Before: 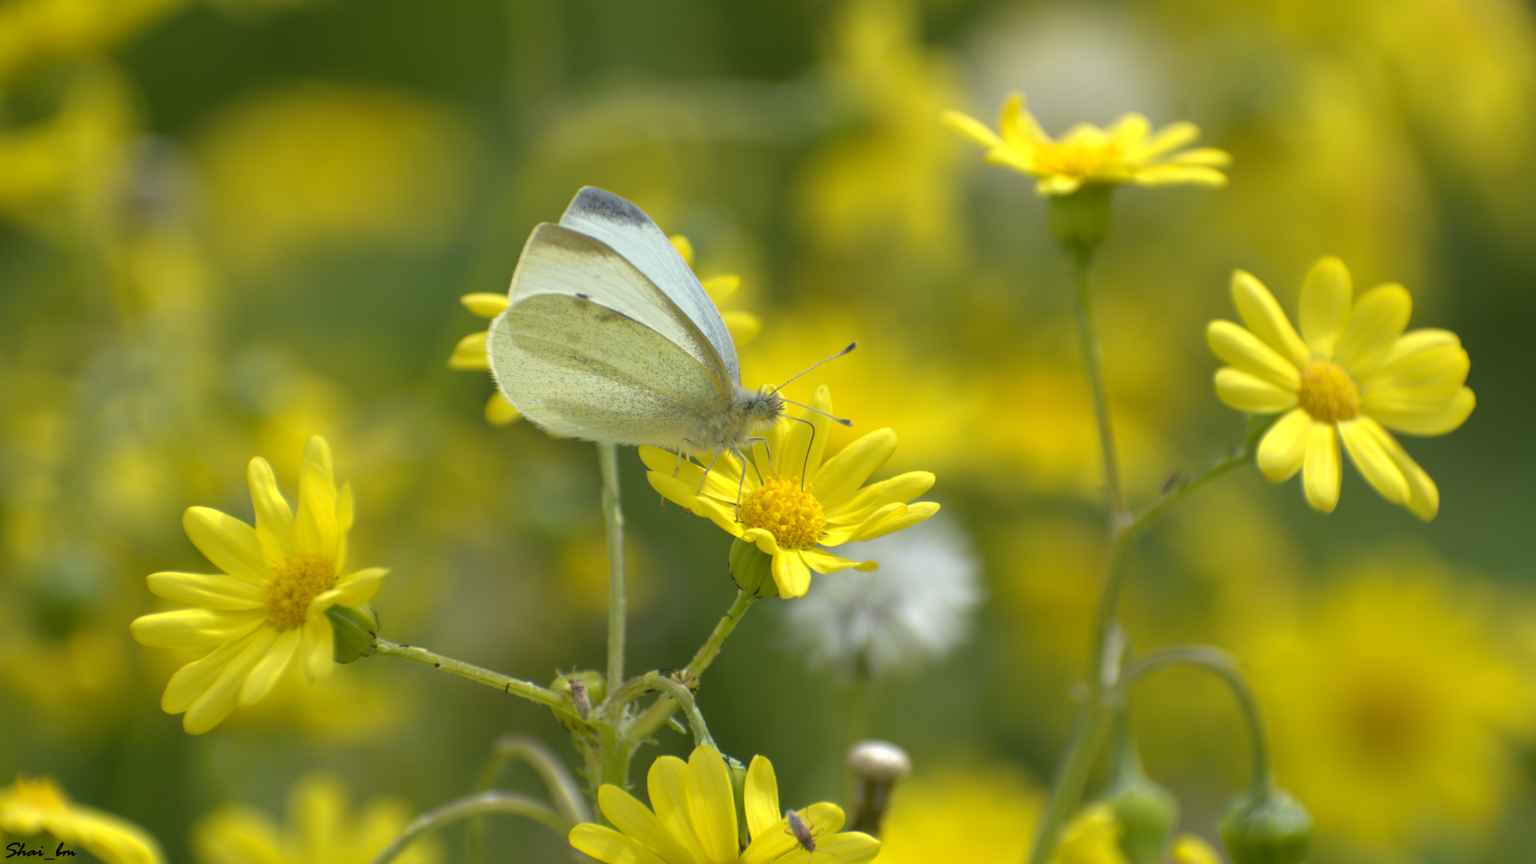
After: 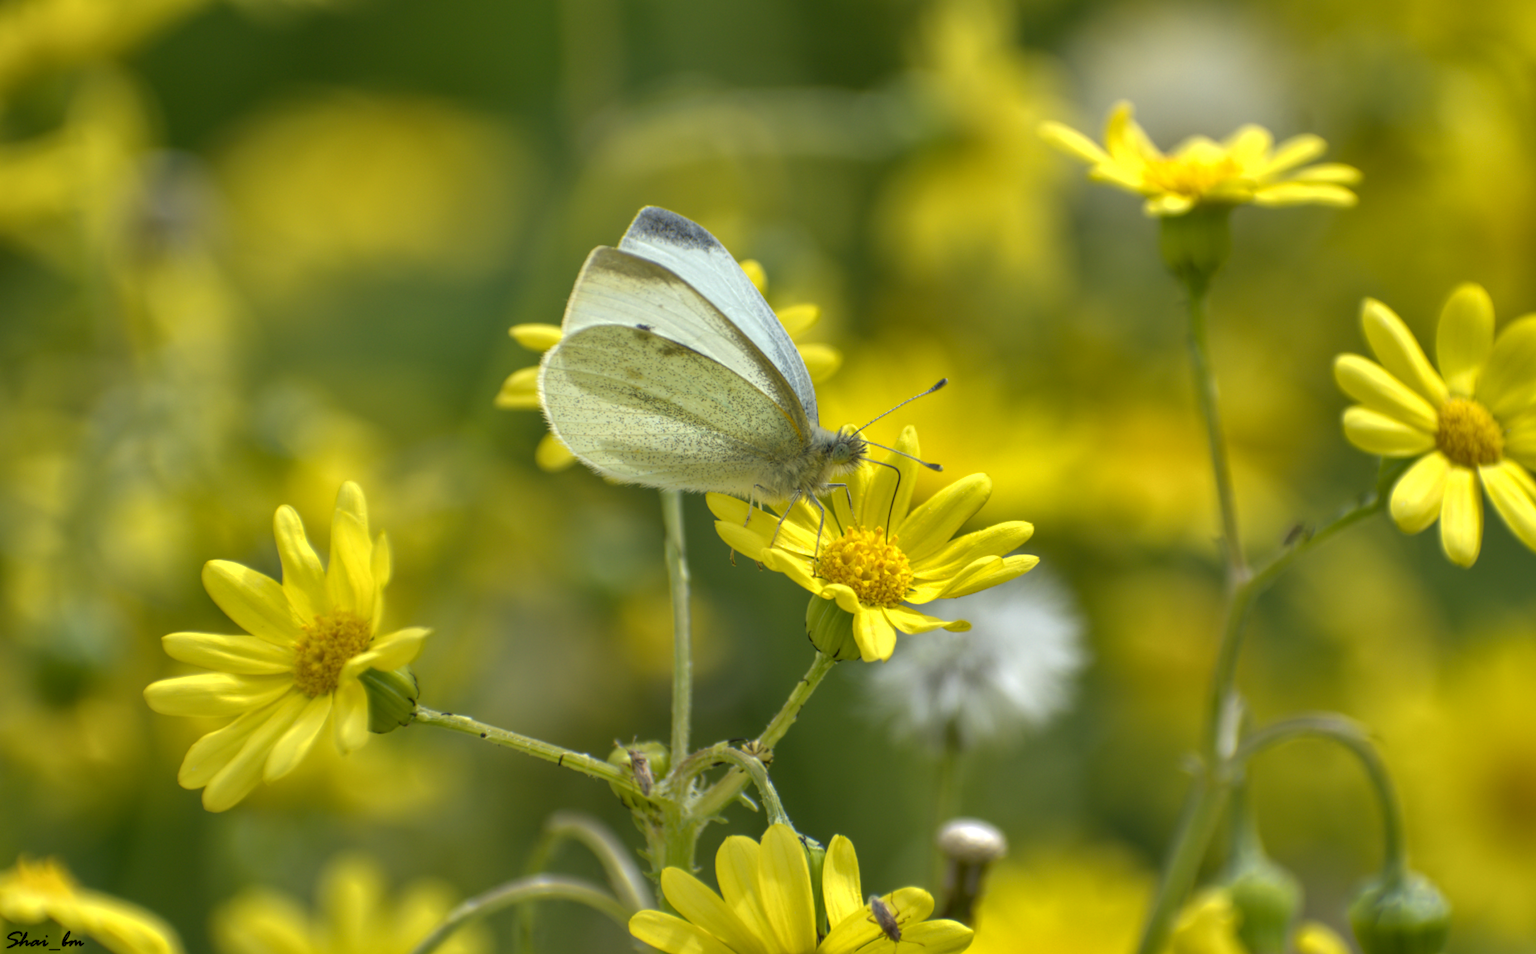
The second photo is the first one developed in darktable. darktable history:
local contrast: highlights 99%, shadows 86%, detail 160%, midtone range 0.2
crop: right 9.509%, bottom 0.031%
shadows and highlights: radius 108.52, shadows 40.68, highlights -72.88, low approximation 0.01, soften with gaussian
